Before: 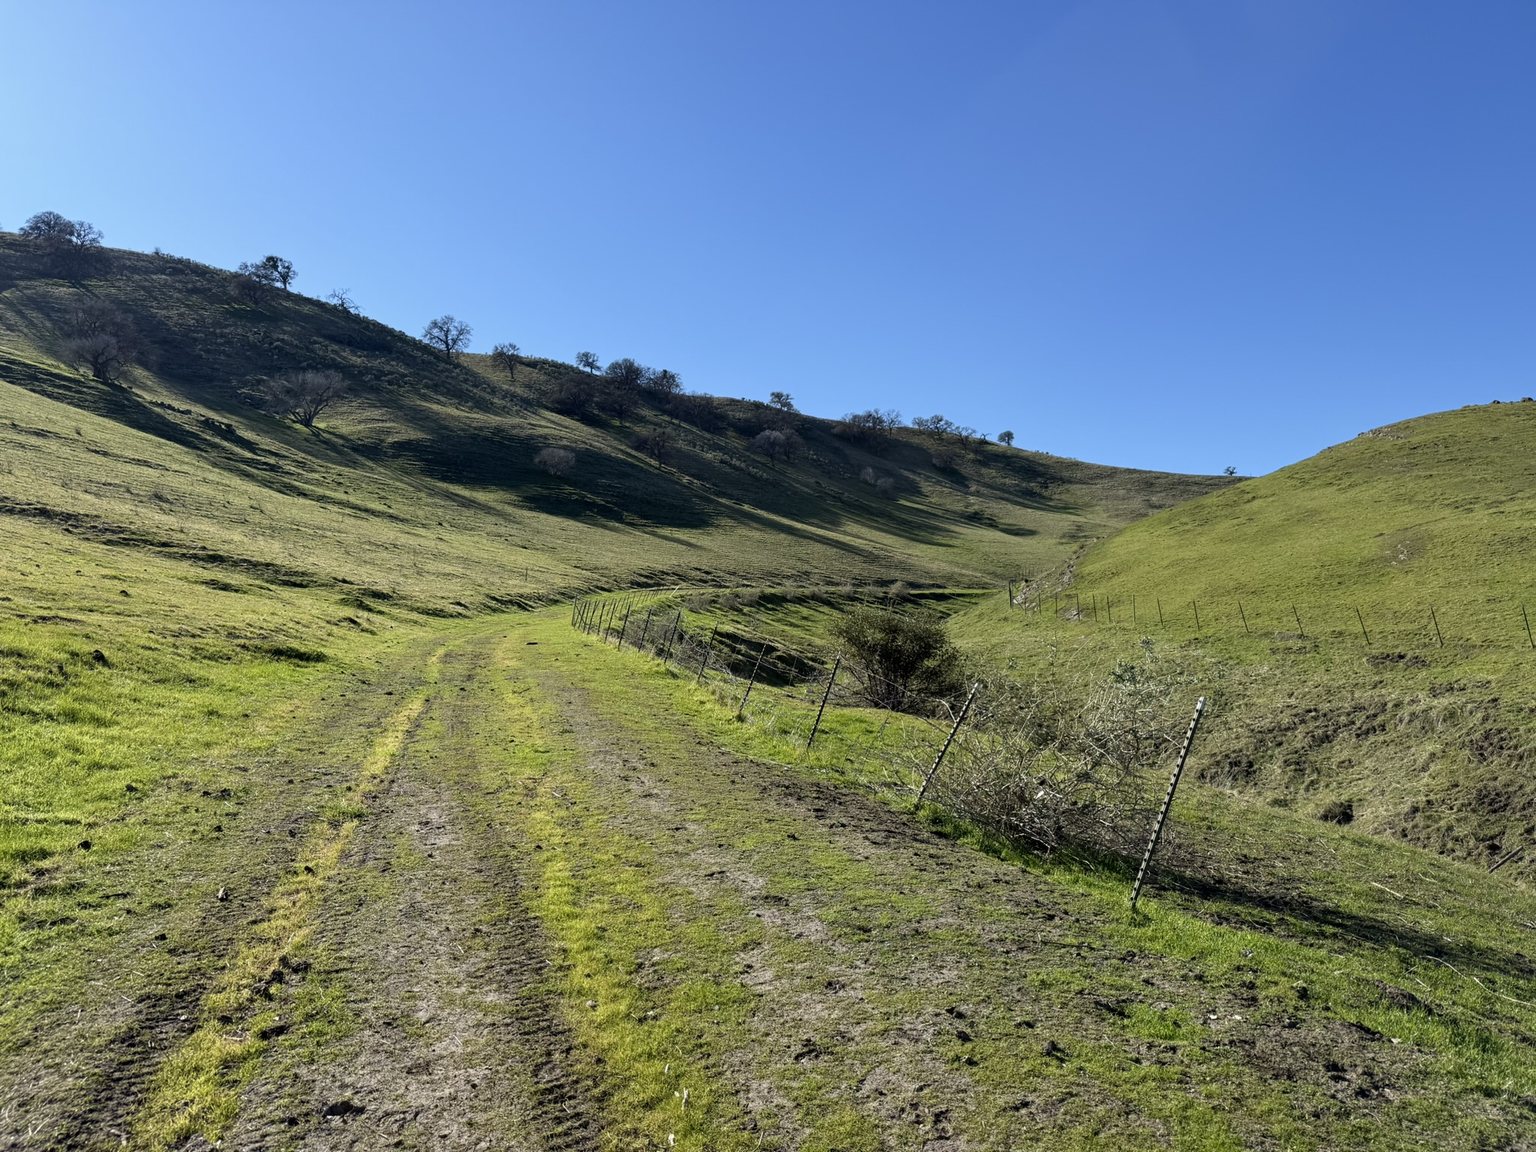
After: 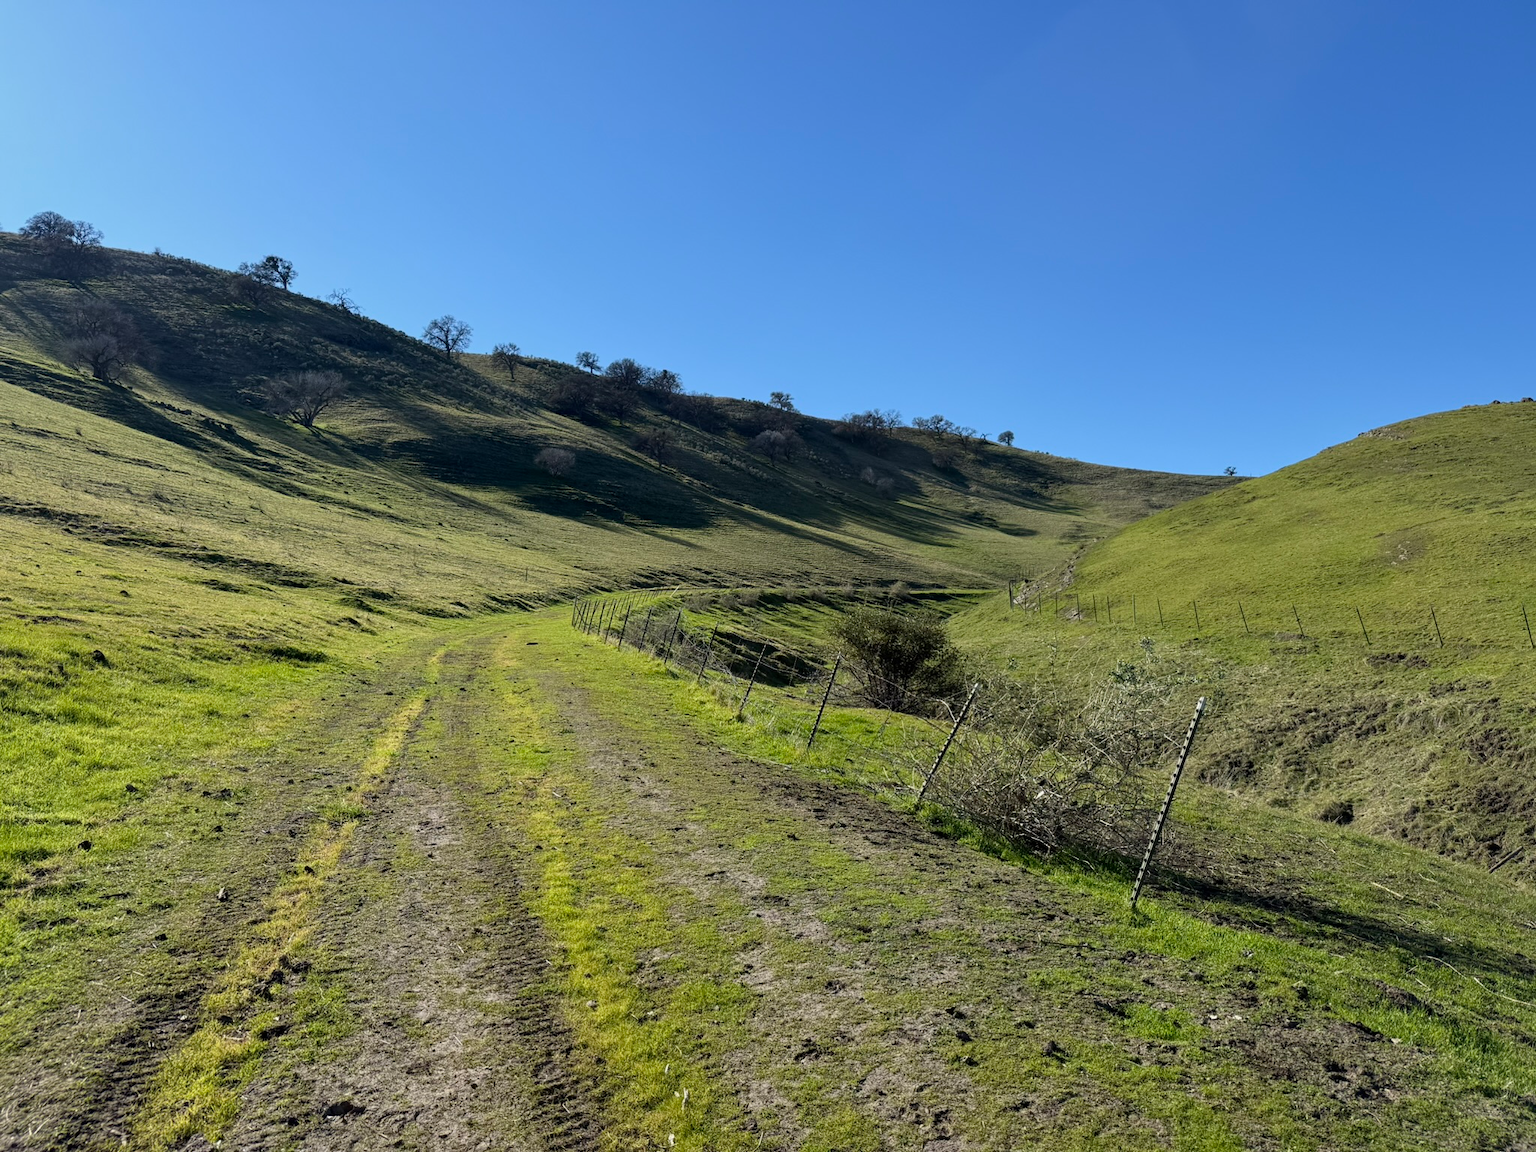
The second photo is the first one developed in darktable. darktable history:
shadows and highlights: shadows -20.6, white point adjustment -1.85, highlights -34.73
